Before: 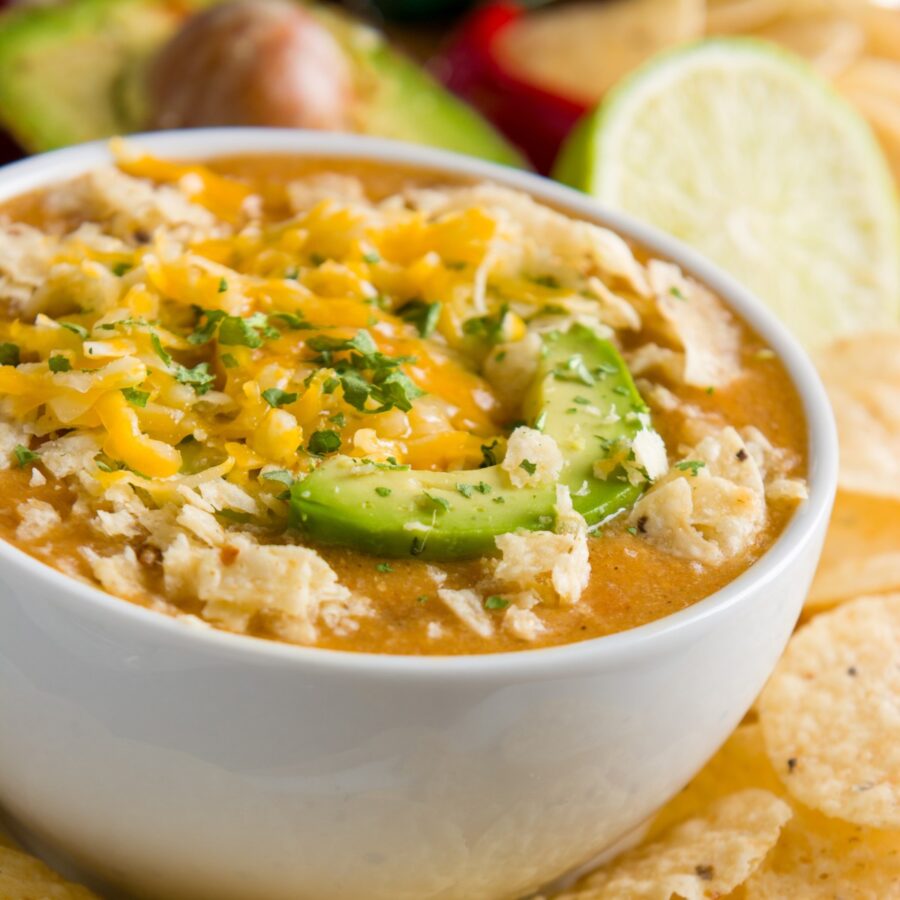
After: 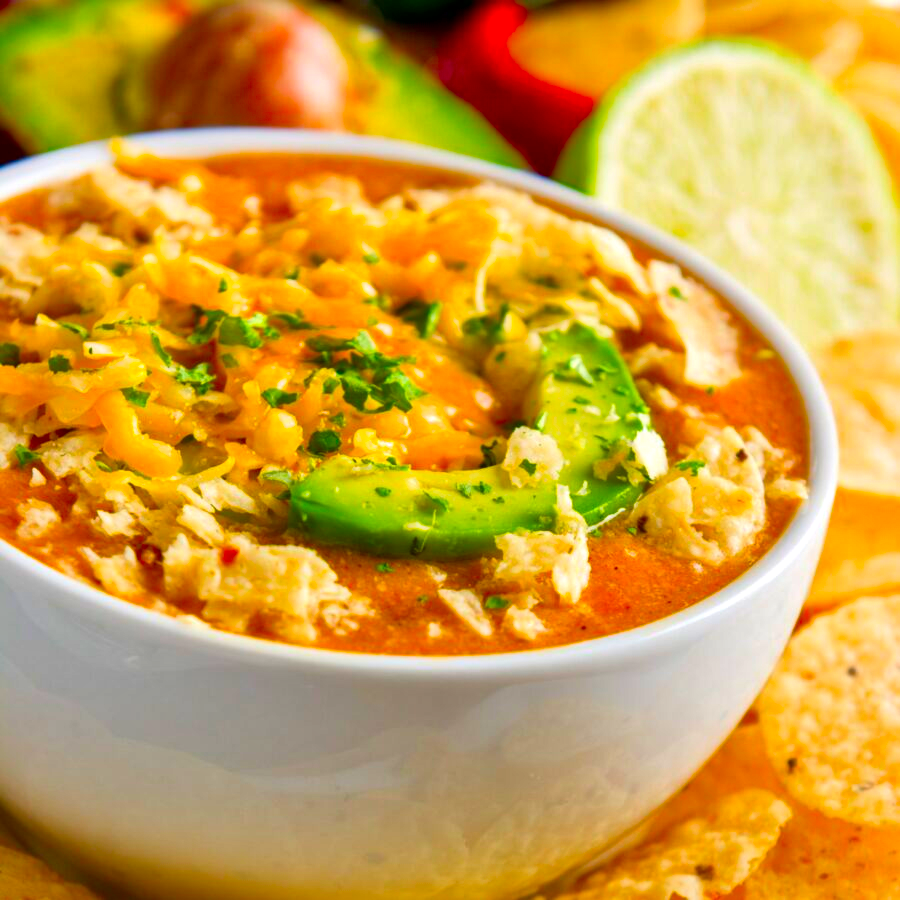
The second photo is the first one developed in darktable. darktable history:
color correction: saturation 2.15
local contrast: mode bilateral grid, contrast 20, coarseness 20, detail 150%, midtone range 0.2
